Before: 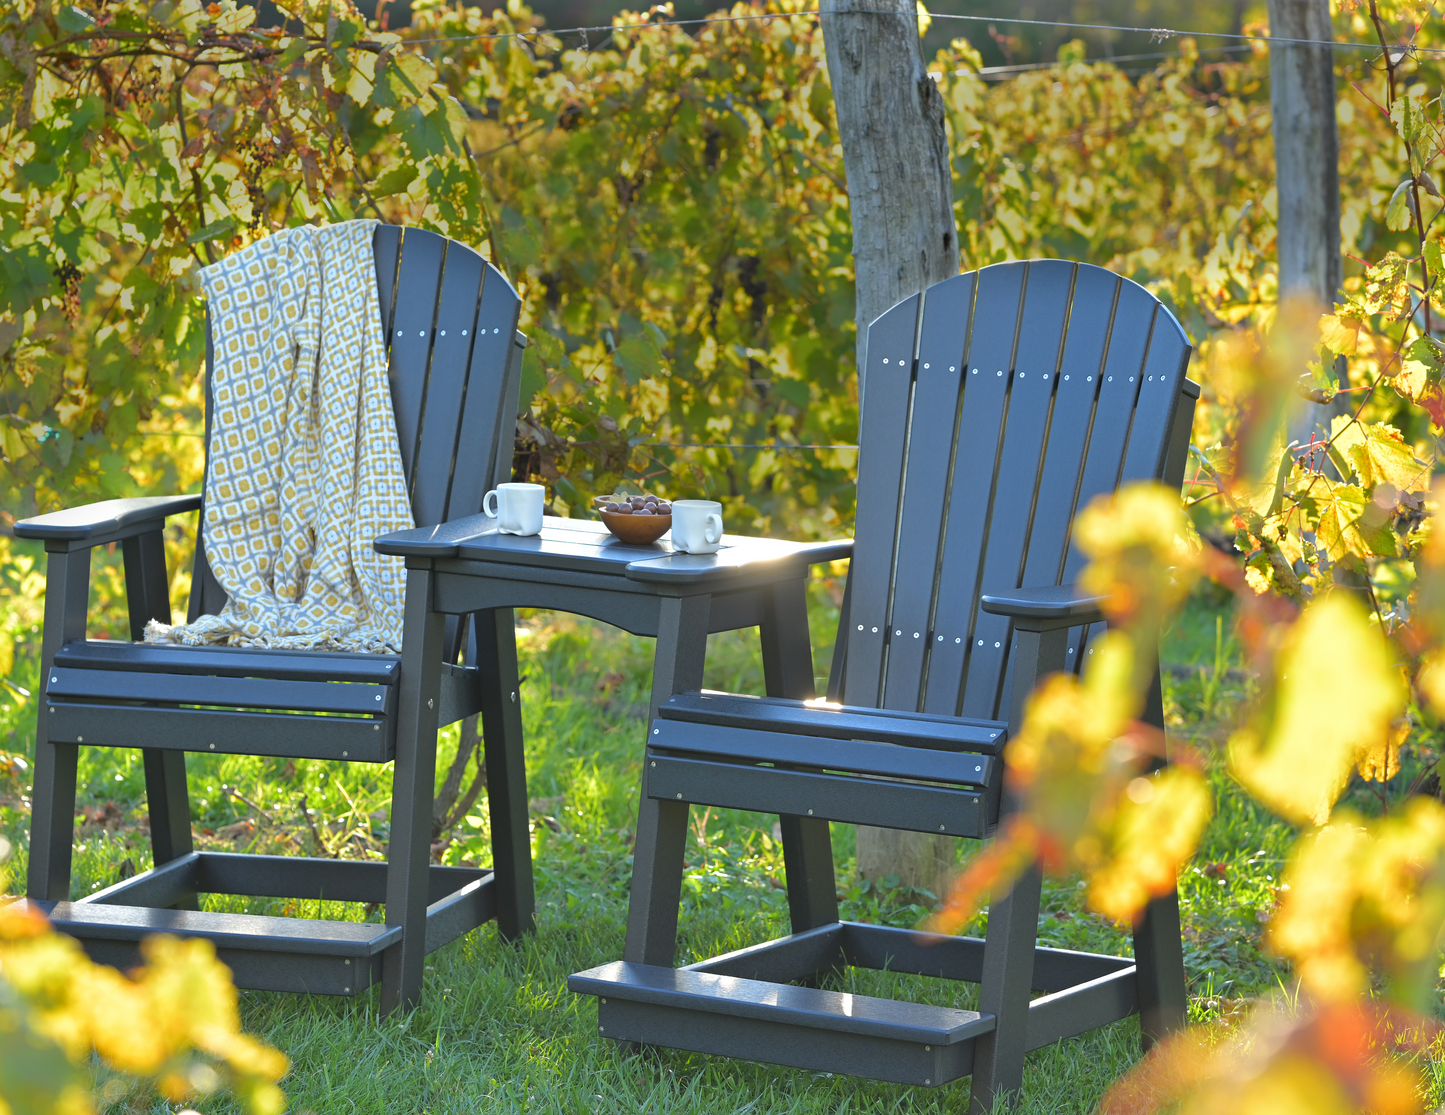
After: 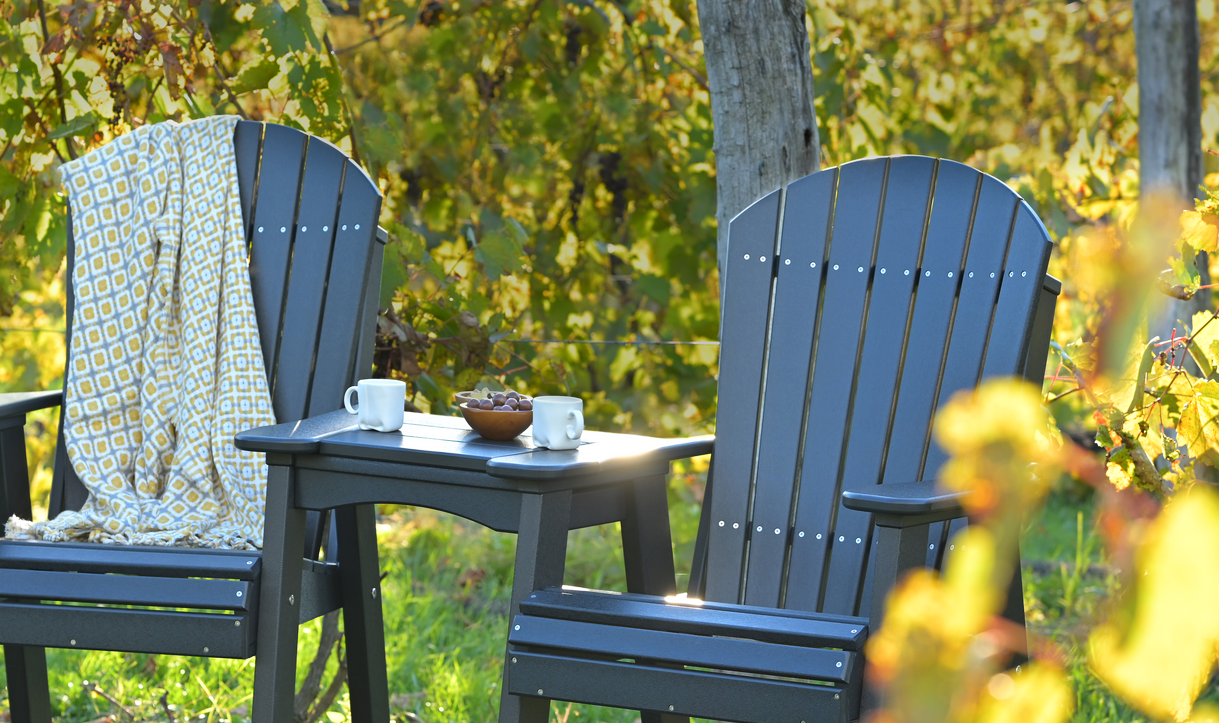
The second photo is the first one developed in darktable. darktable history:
crop and rotate: left 9.671%, top 9.502%, right 5.934%, bottom 25.575%
contrast brightness saturation: contrast 0.144
